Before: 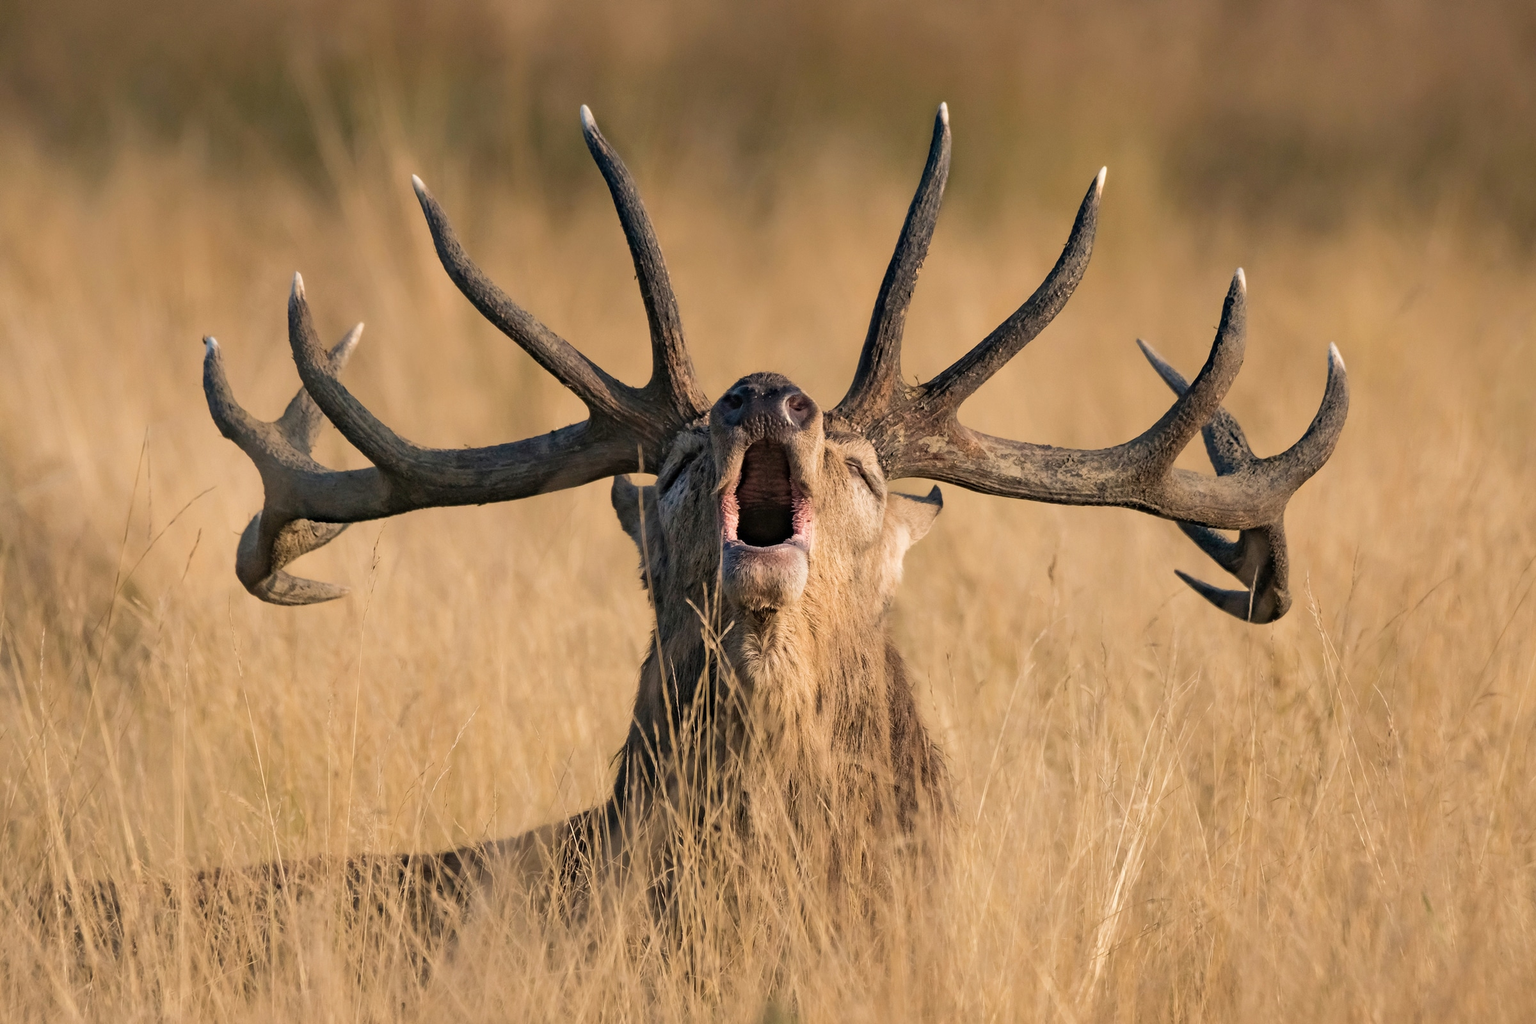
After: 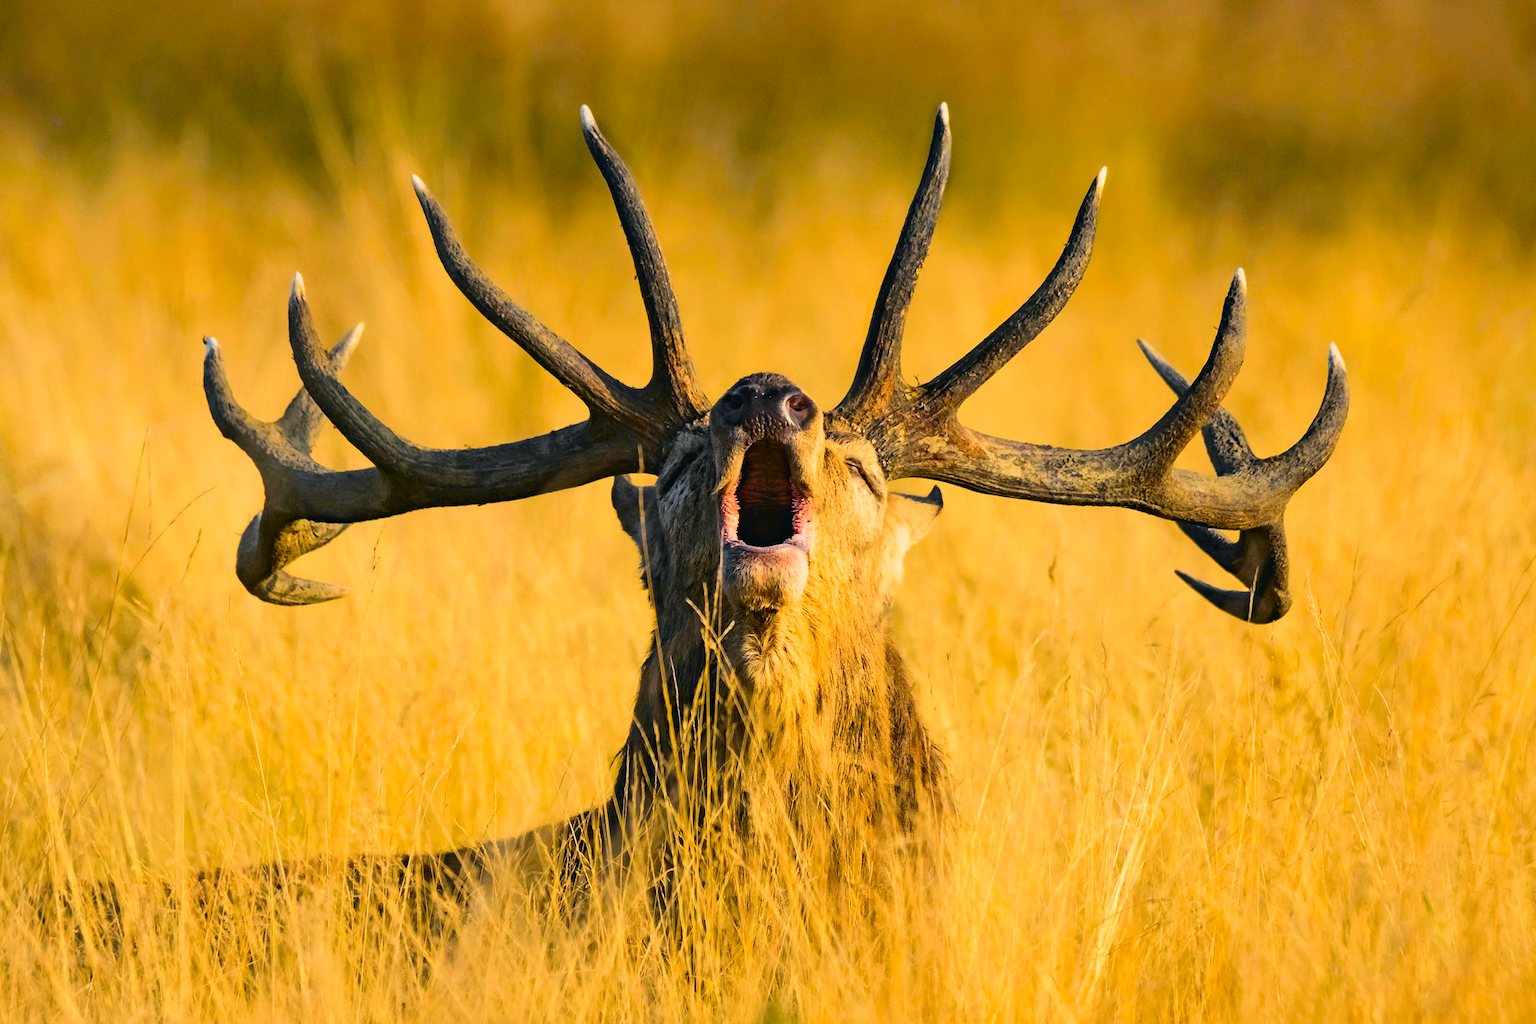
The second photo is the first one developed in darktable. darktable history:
color balance rgb: linear chroma grading › global chroma 15%, perceptual saturation grading › global saturation 30%
tone curve: curves: ch0 [(0, 0.026) (0.058, 0.049) (0.246, 0.214) (0.437, 0.498) (0.55, 0.644) (0.657, 0.767) (0.822, 0.9) (1, 0.961)]; ch1 [(0, 0) (0.346, 0.307) (0.408, 0.369) (0.453, 0.457) (0.476, 0.489) (0.502, 0.493) (0.521, 0.515) (0.537, 0.531) (0.612, 0.641) (0.676, 0.728) (1, 1)]; ch2 [(0, 0) (0.346, 0.34) (0.434, 0.46) (0.485, 0.494) (0.5, 0.494) (0.511, 0.504) (0.537, 0.551) (0.579, 0.599) (0.625, 0.686) (1, 1)], color space Lab, independent channels, preserve colors none
exposure: compensate highlight preservation false
